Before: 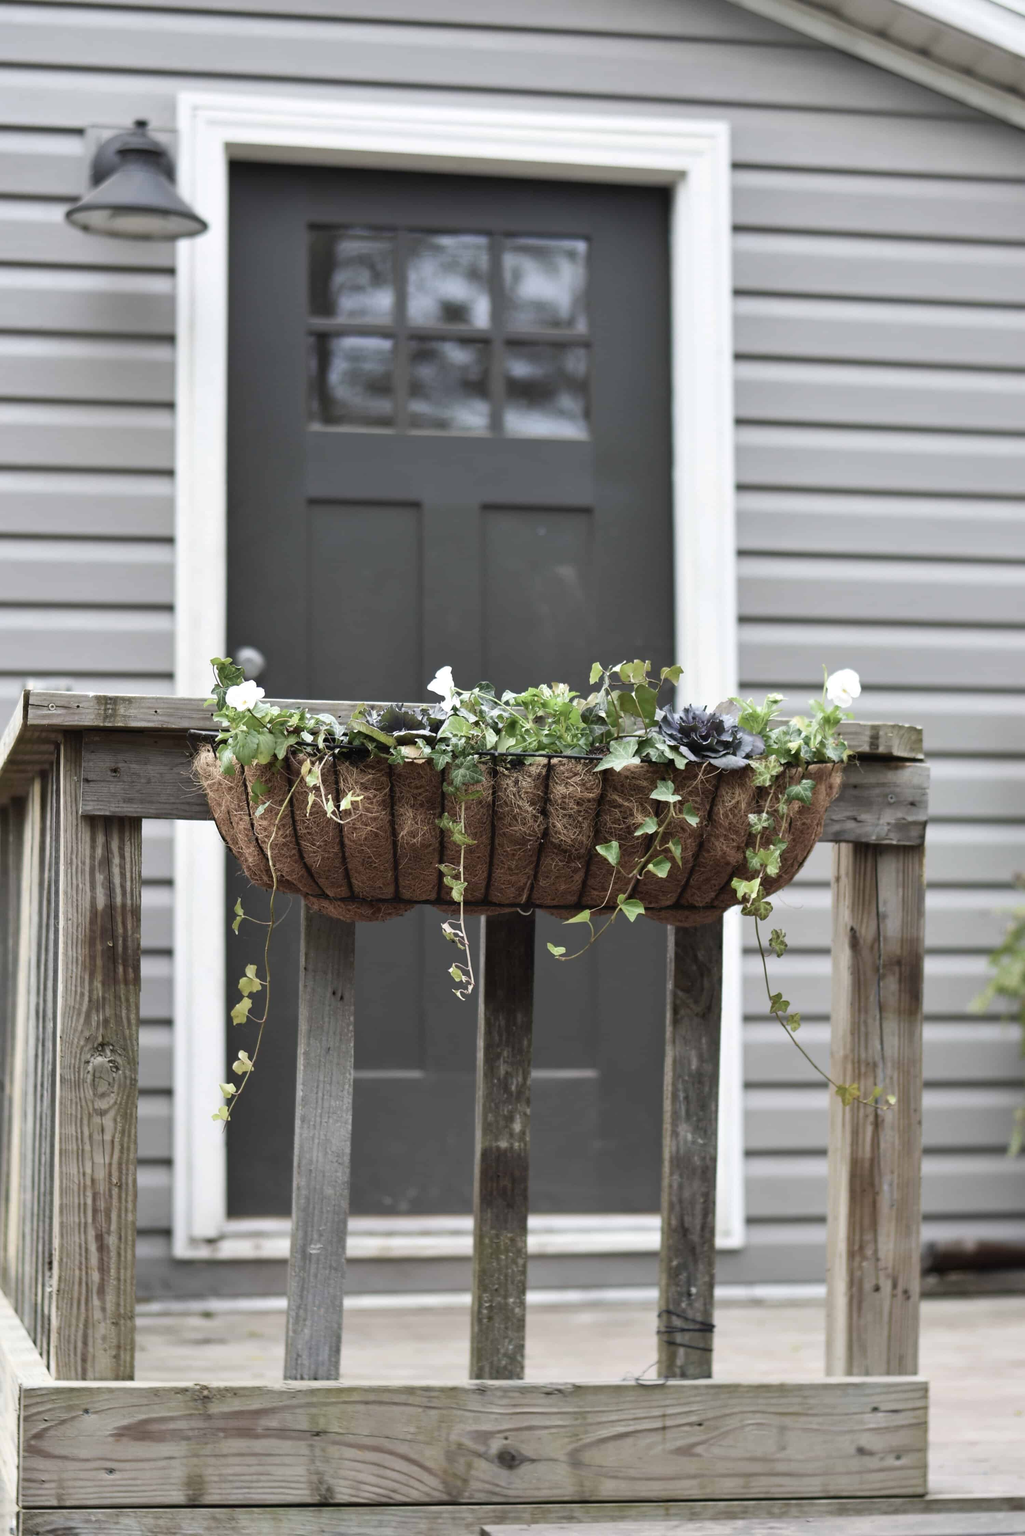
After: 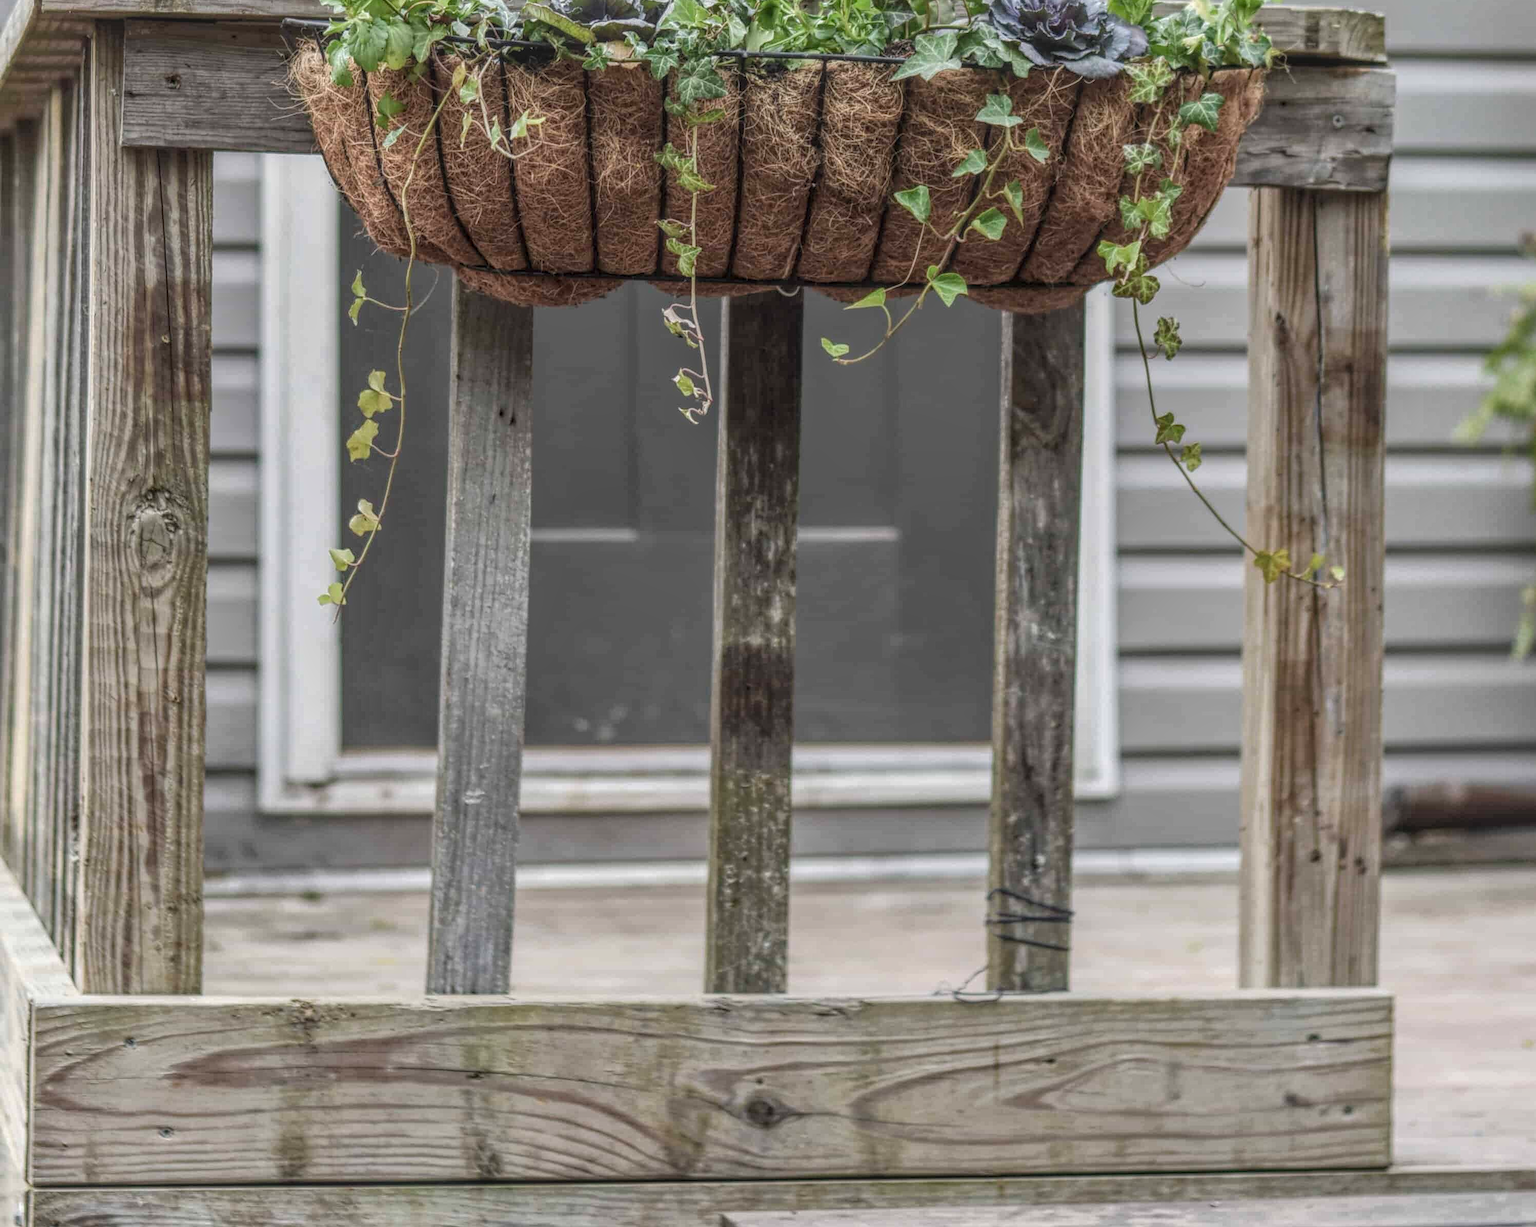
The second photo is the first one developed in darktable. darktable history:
crop and rotate: top 46.751%, right 0.105%
local contrast: highlights 20%, shadows 26%, detail 201%, midtone range 0.2
